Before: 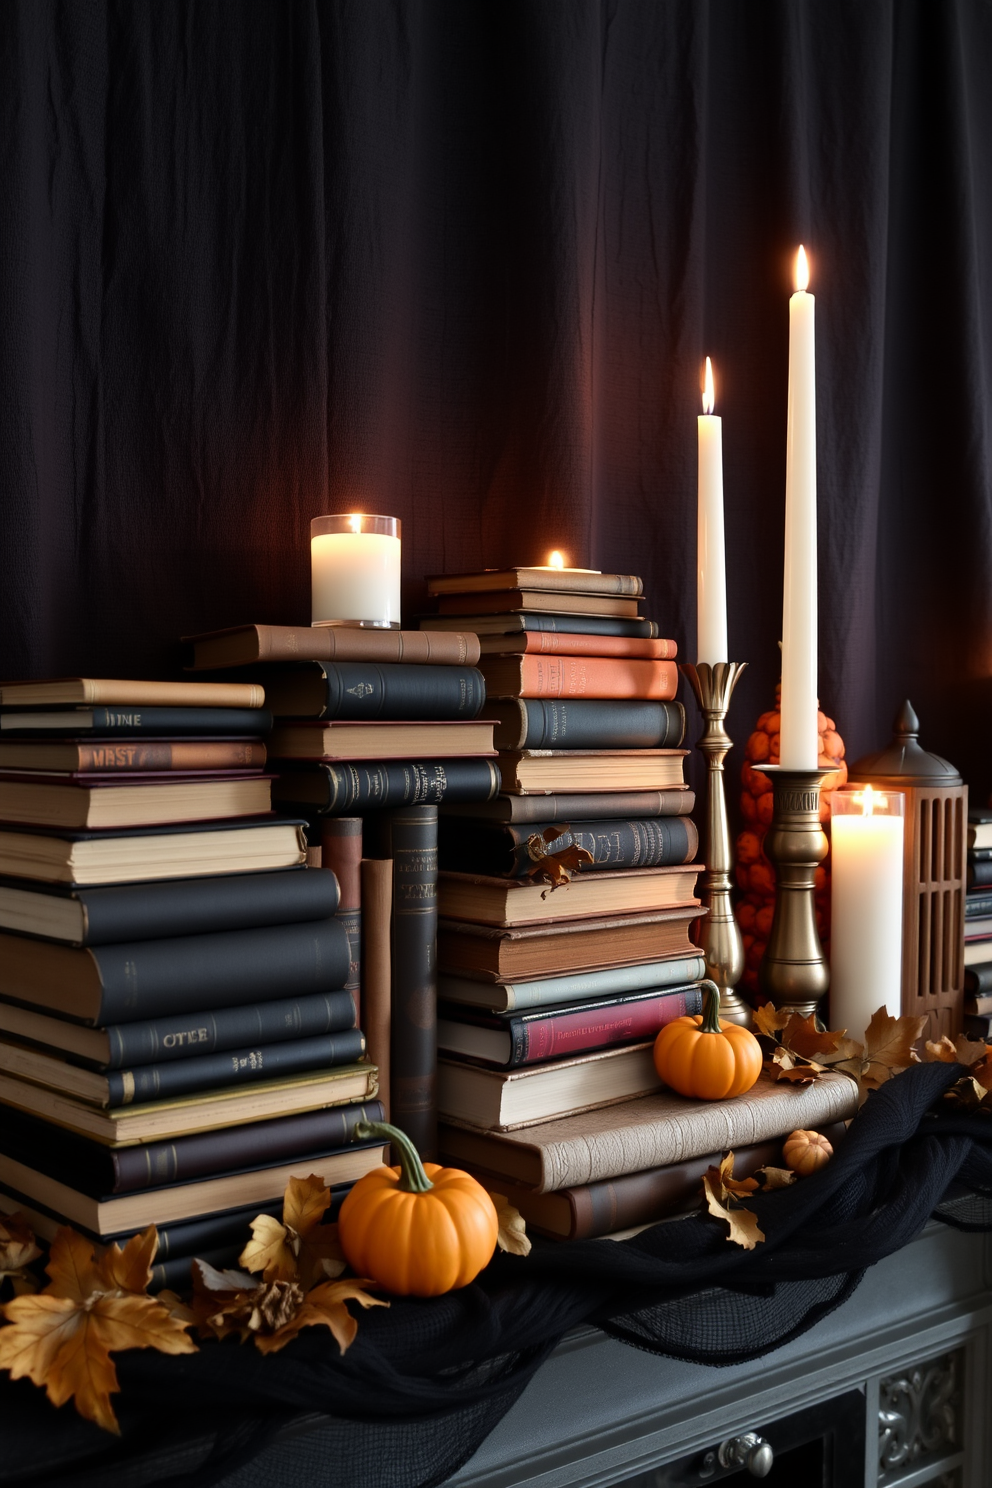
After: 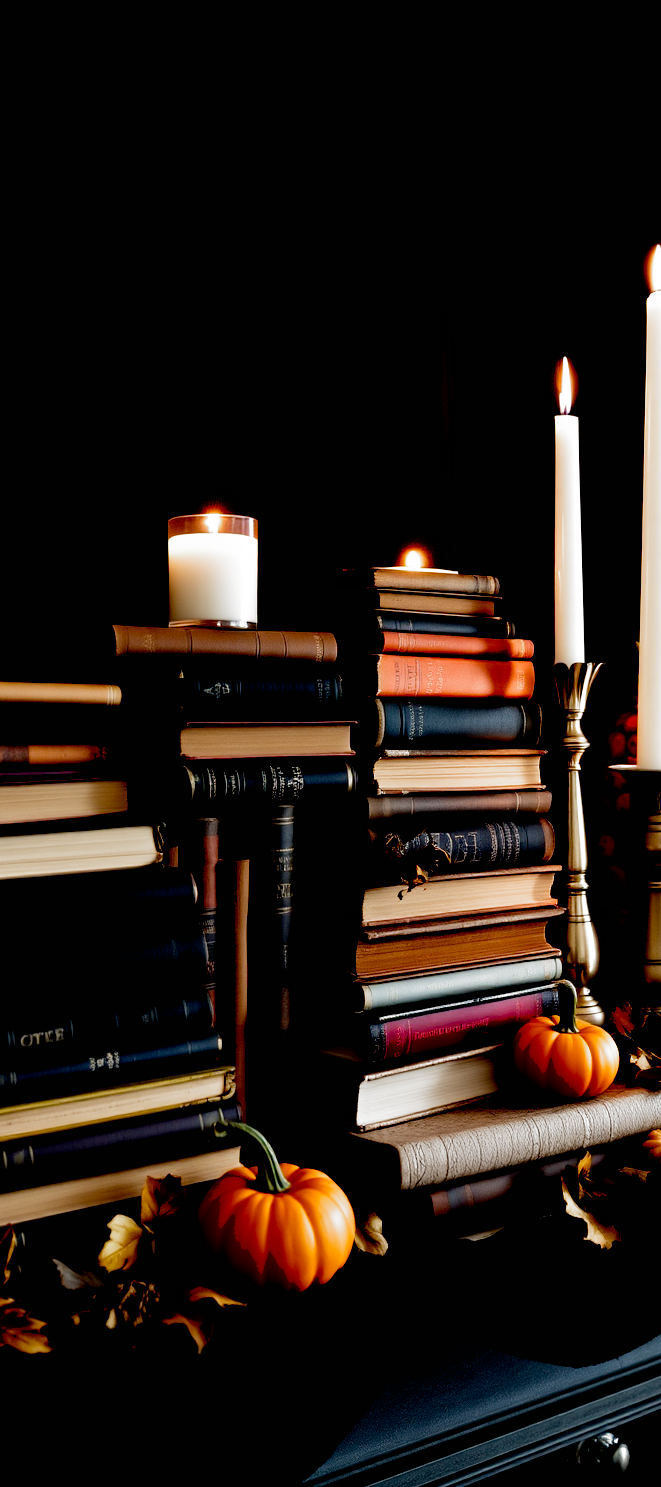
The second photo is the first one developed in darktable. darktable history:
crop and rotate: left 14.436%, right 18.898%
filmic rgb: black relative exposure -8.2 EV, white relative exposure 2.2 EV, threshold 3 EV, hardness 7.11, latitude 75%, contrast 1.325, highlights saturation mix -2%, shadows ↔ highlights balance 30%, preserve chrominance no, color science v5 (2021), contrast in shadows safe, contrast in highlights safe, enable highlight reconstruction true
exposure: black level correction 0.056, exposure -0.039 EV, compensate highlight preservation false
